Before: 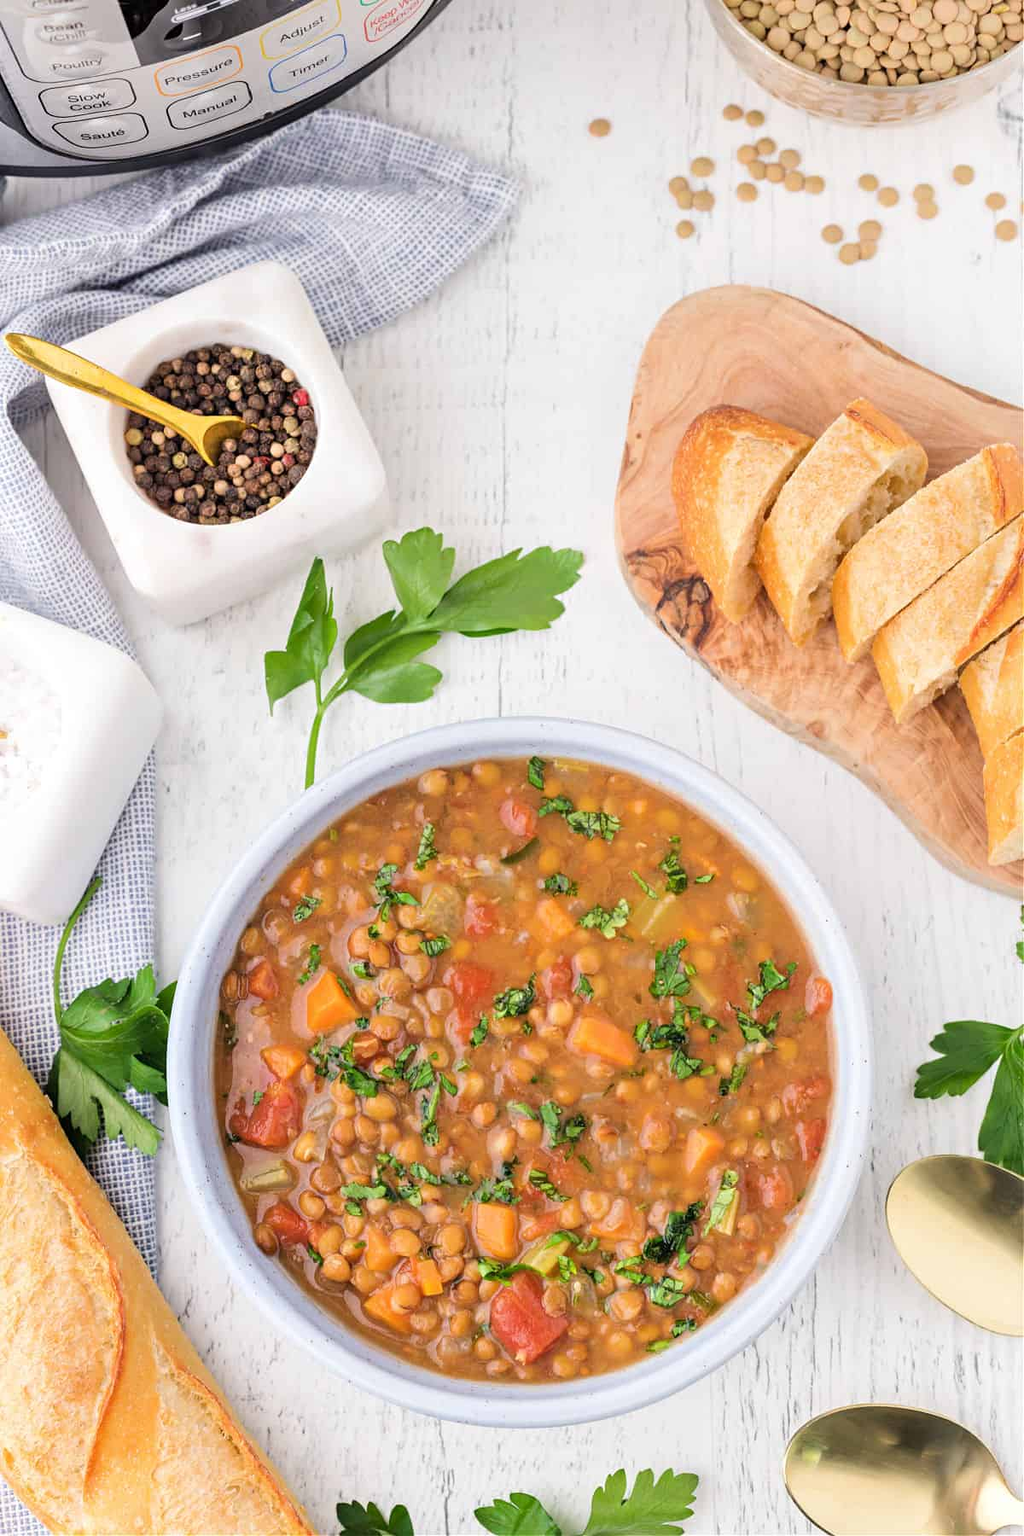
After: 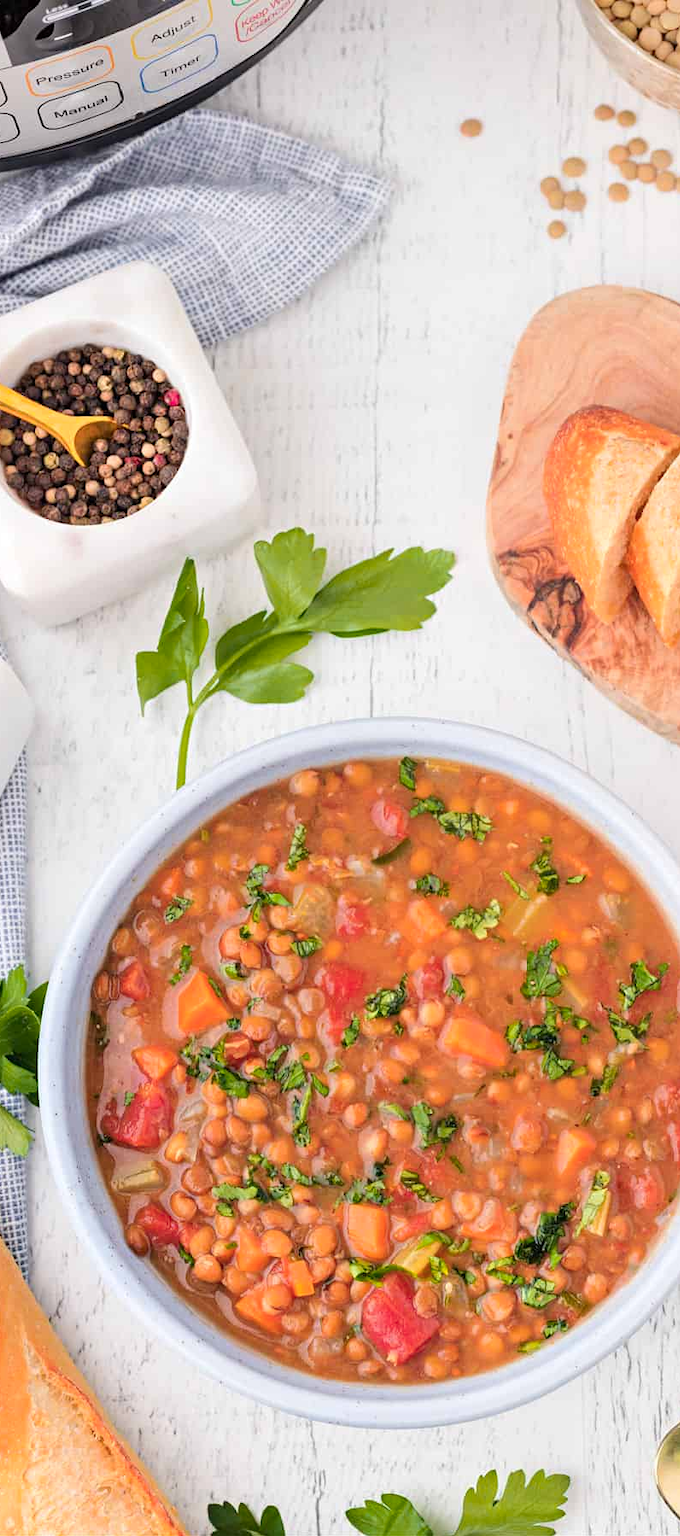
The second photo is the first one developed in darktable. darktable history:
color zones: curves: ch1 [(0.239, 0.552) (0.75, 0.5)]; ch2 [(0.25, 0.462) (0.749, 0.457)]
crop and rotate: left 12.64%, right 20.924%
